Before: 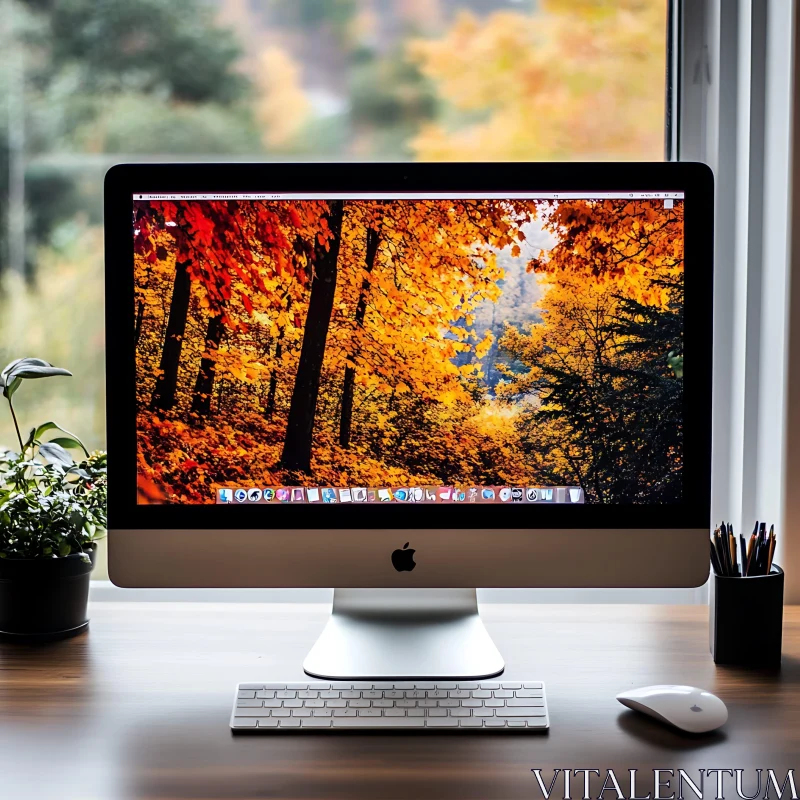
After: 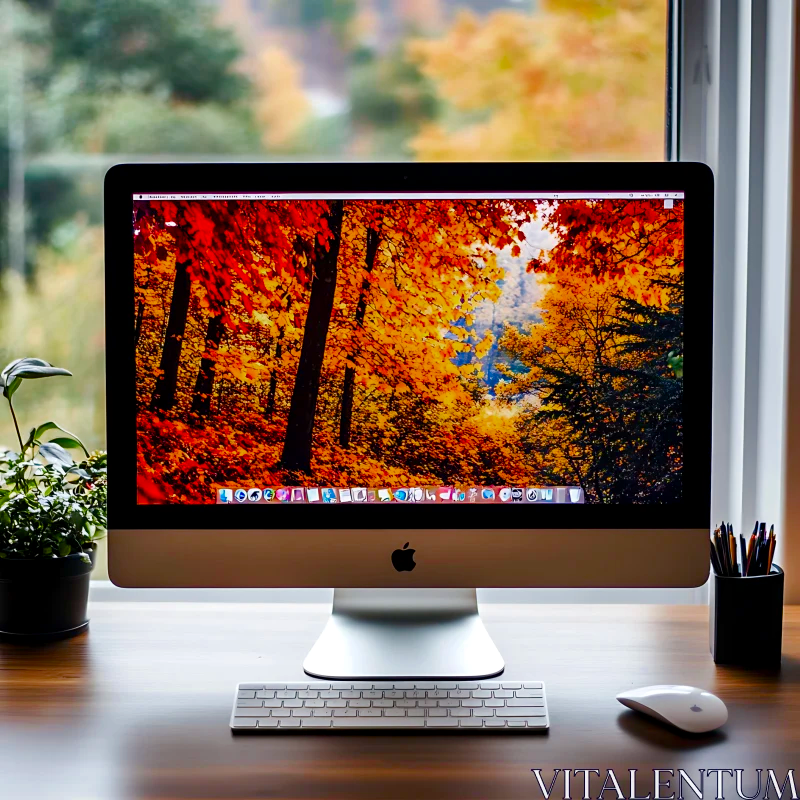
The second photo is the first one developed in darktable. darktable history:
local contrast: mode bilateral grid, contrast 20, coarseness 49, detail 120%, midtone range 0.2
color balance rgb: linear chroma grading › shadows -8.109%, linear chroma grading › global chroma 9.763%, perceptual saturation grading › global saturation 20%, perceptual saturation grading › highlights -50.517%, perceptual saturation grading › shadows 31.104%, global vibrance 20%
color zones: curves: ch0 [(0, 0.425) (0.143, 0.422) (0.286, 0.42) (0.429, 0.419) (0.571, 0.419) (0.714, 0.42) (0.857, 0.422) (1, 0.425)]; ch1 [(0, 0.666) (0.143, 0.669) (0.286, 0.671) (0.429, 0.67) (0.571, 0.67) (0.714, 0.67) (0.857, 0.67) (1, 0.666)]
